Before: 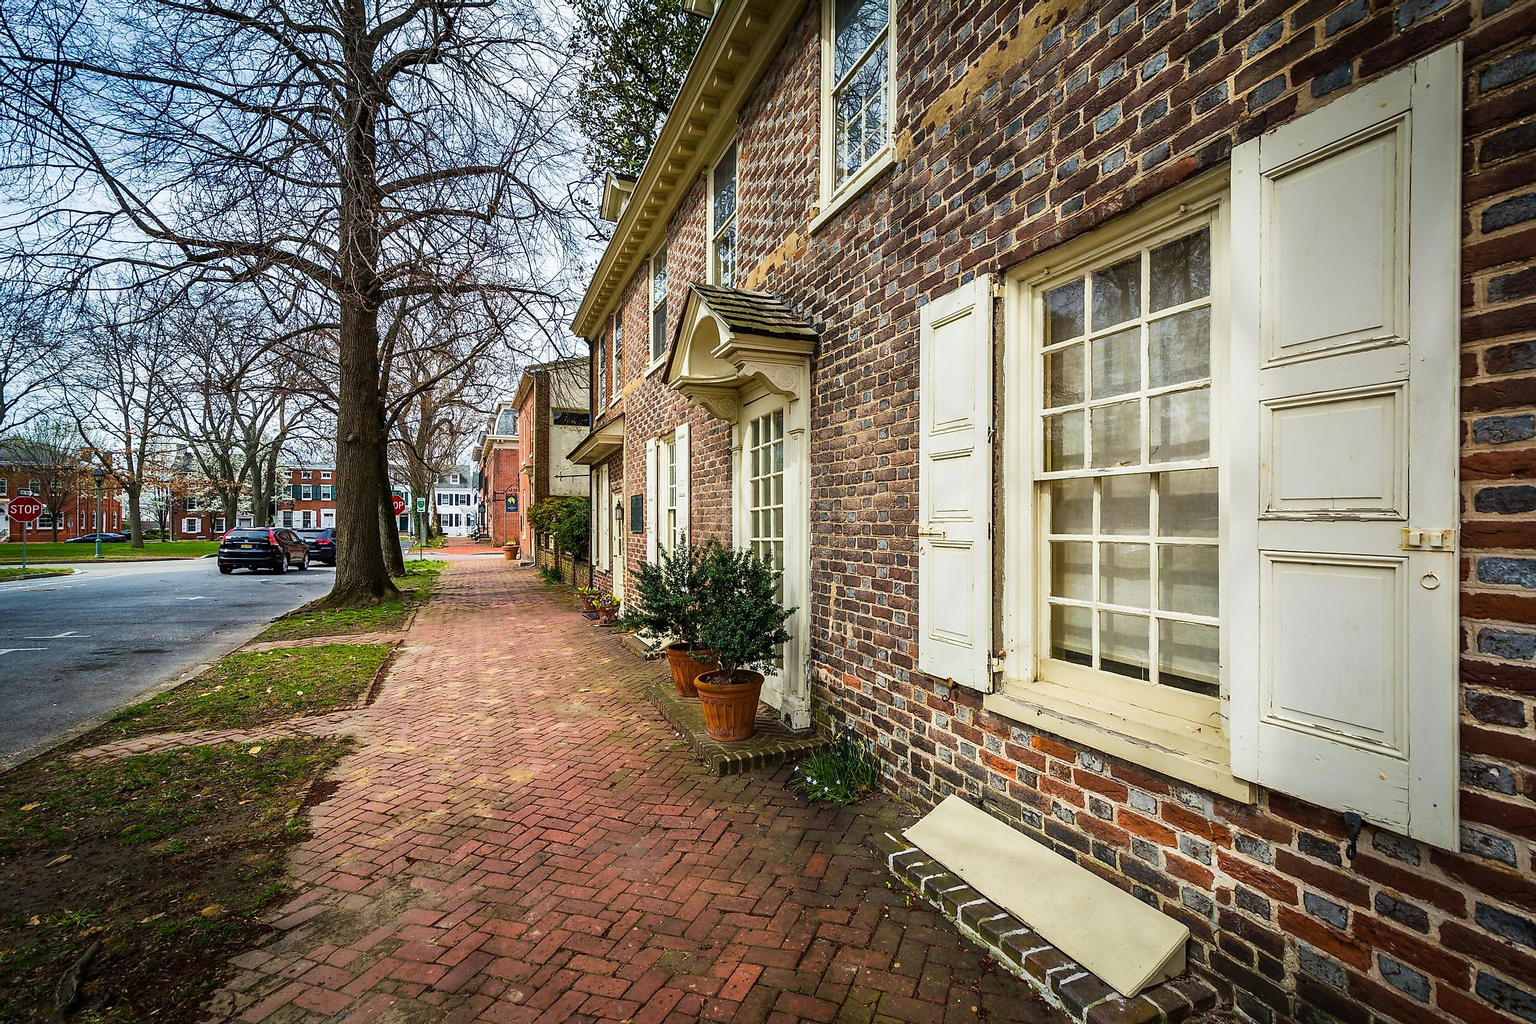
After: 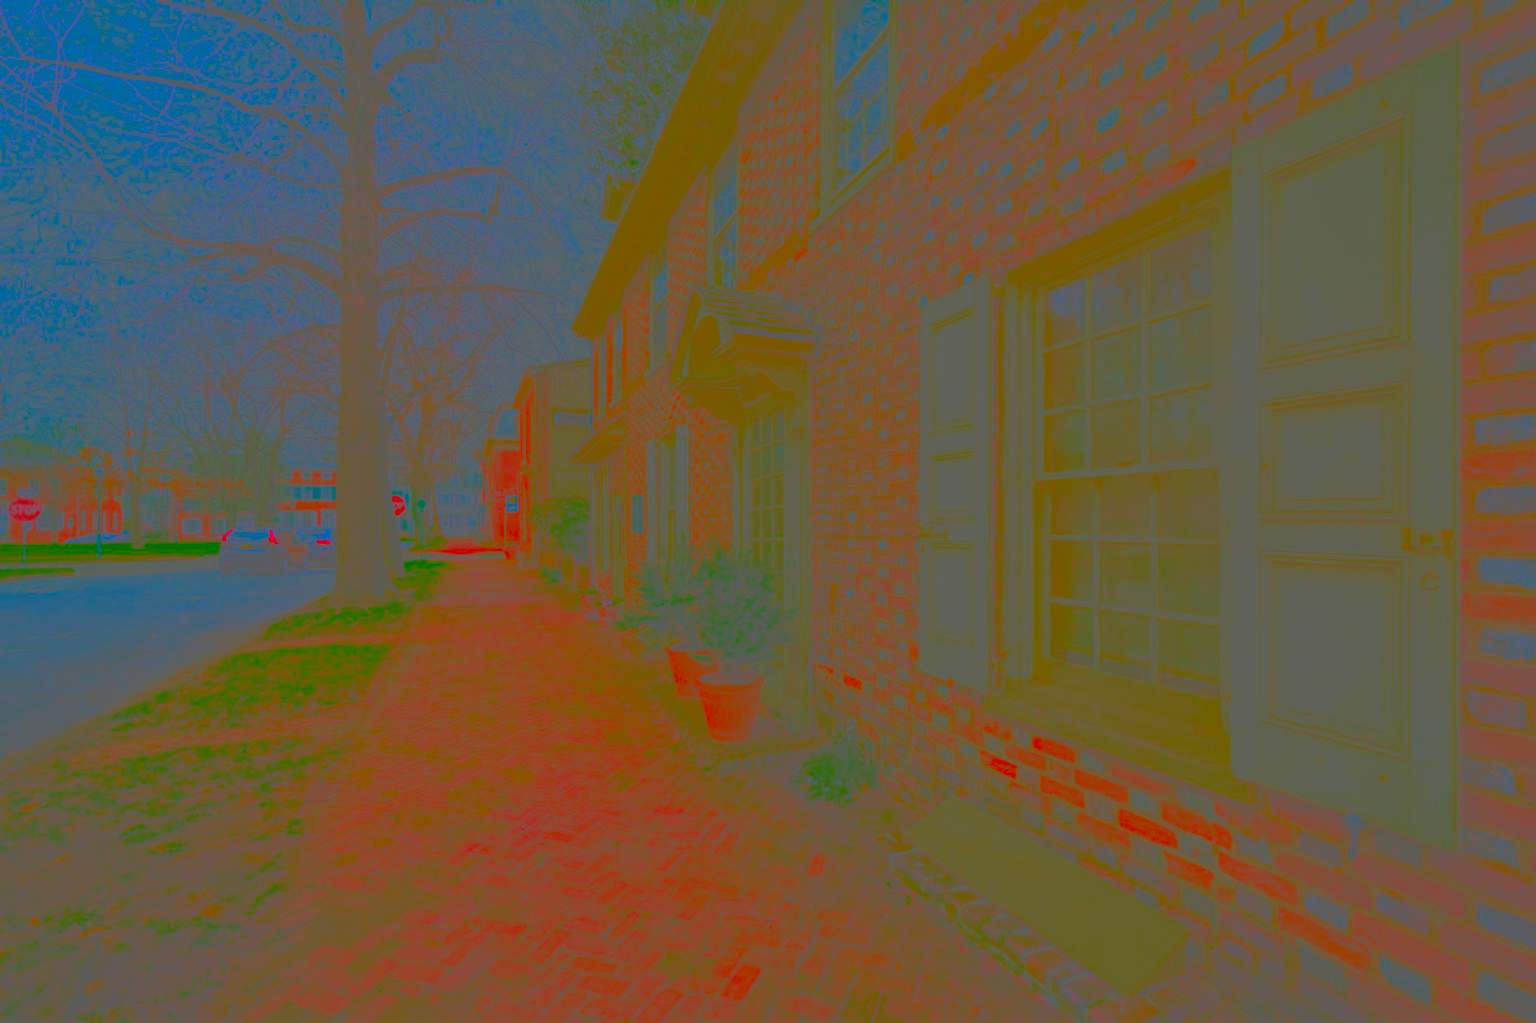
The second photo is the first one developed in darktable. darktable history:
contrast brightness saturation: contrast -0.973, brightness -0.158, saturation 0.762
